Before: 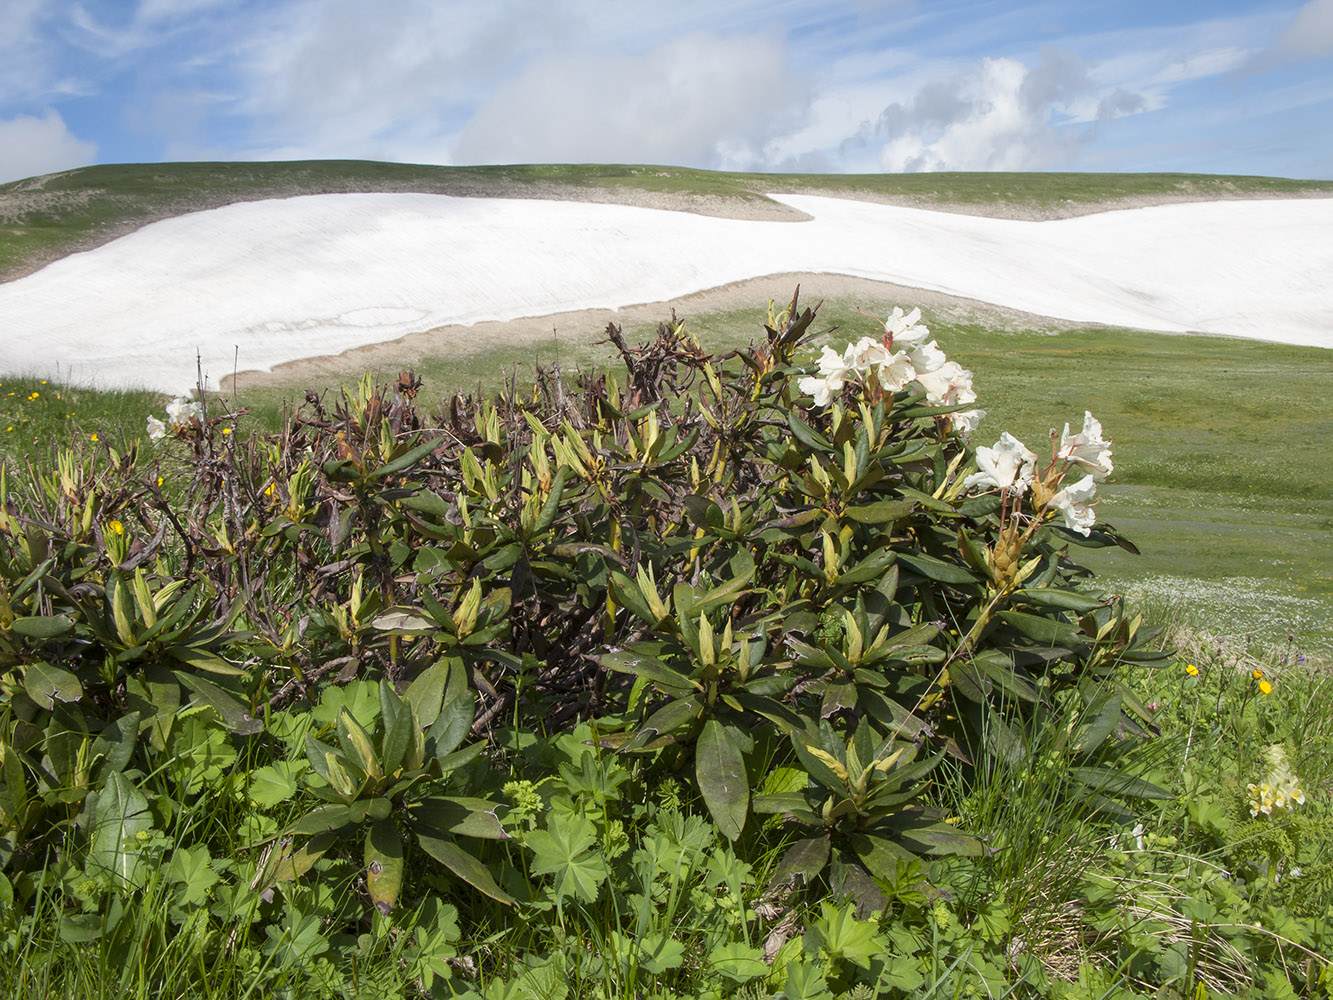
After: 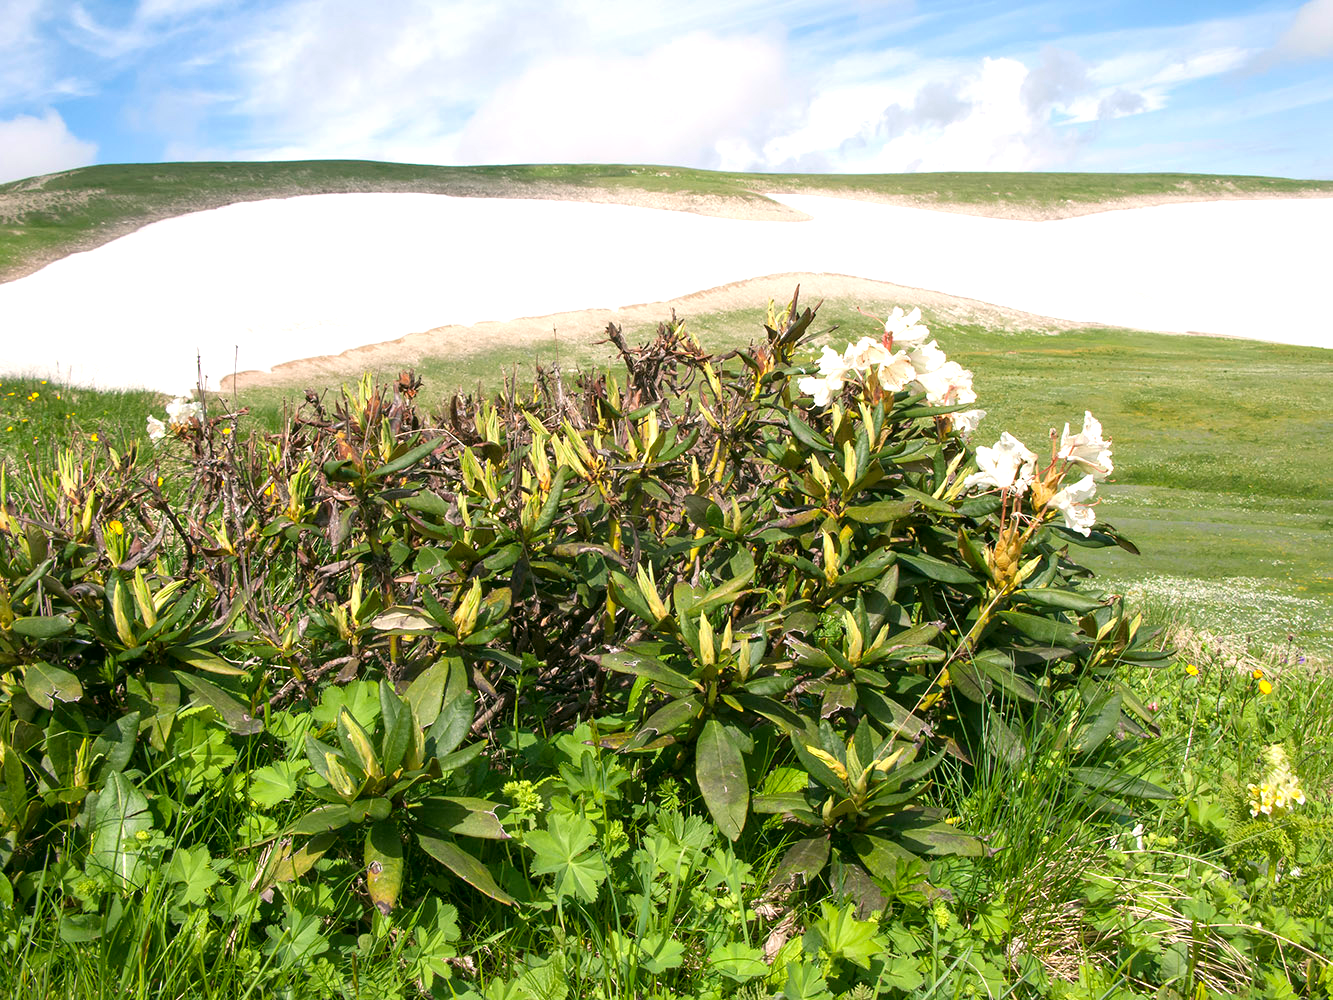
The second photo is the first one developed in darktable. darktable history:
exposure: black level correction 0, exposure 0.693 EV, compensate exposure bias true, compensate highlight preservation false
color correction: highlights a* 4.02, highlights b* 4.97, shadows a* -7.84, shadows b* 4.68
